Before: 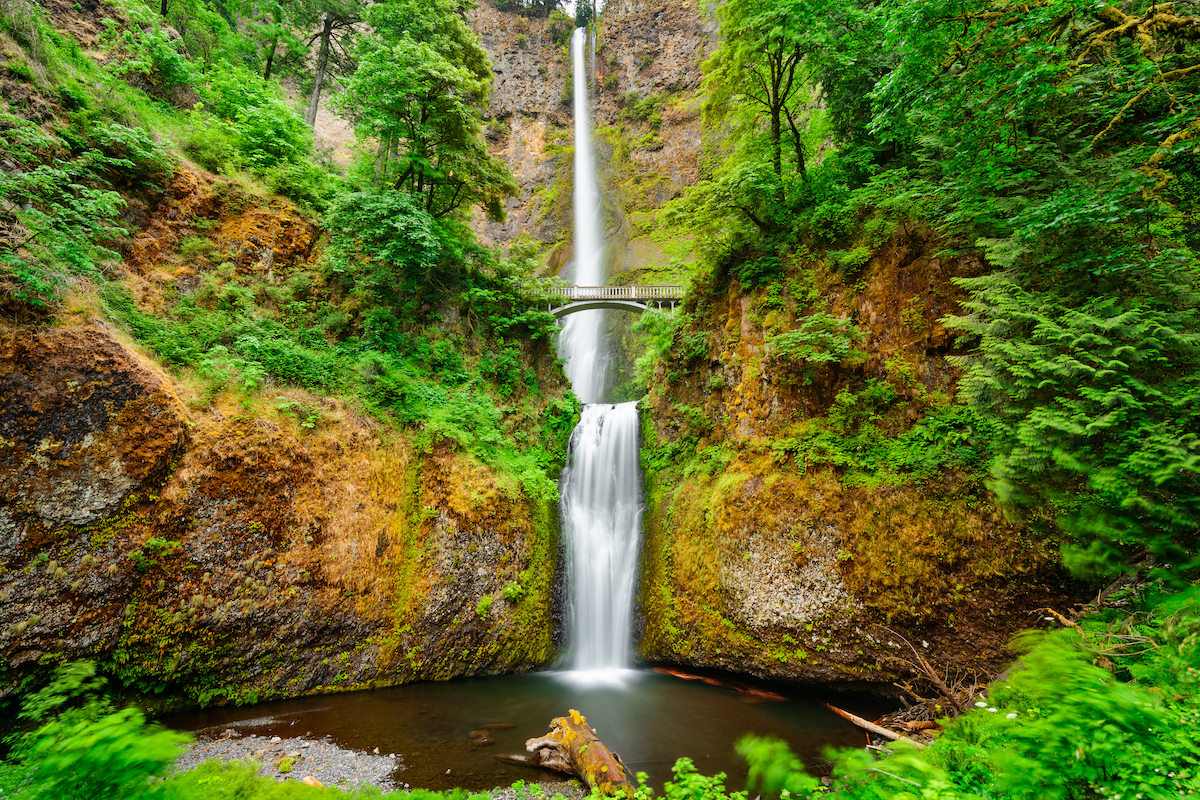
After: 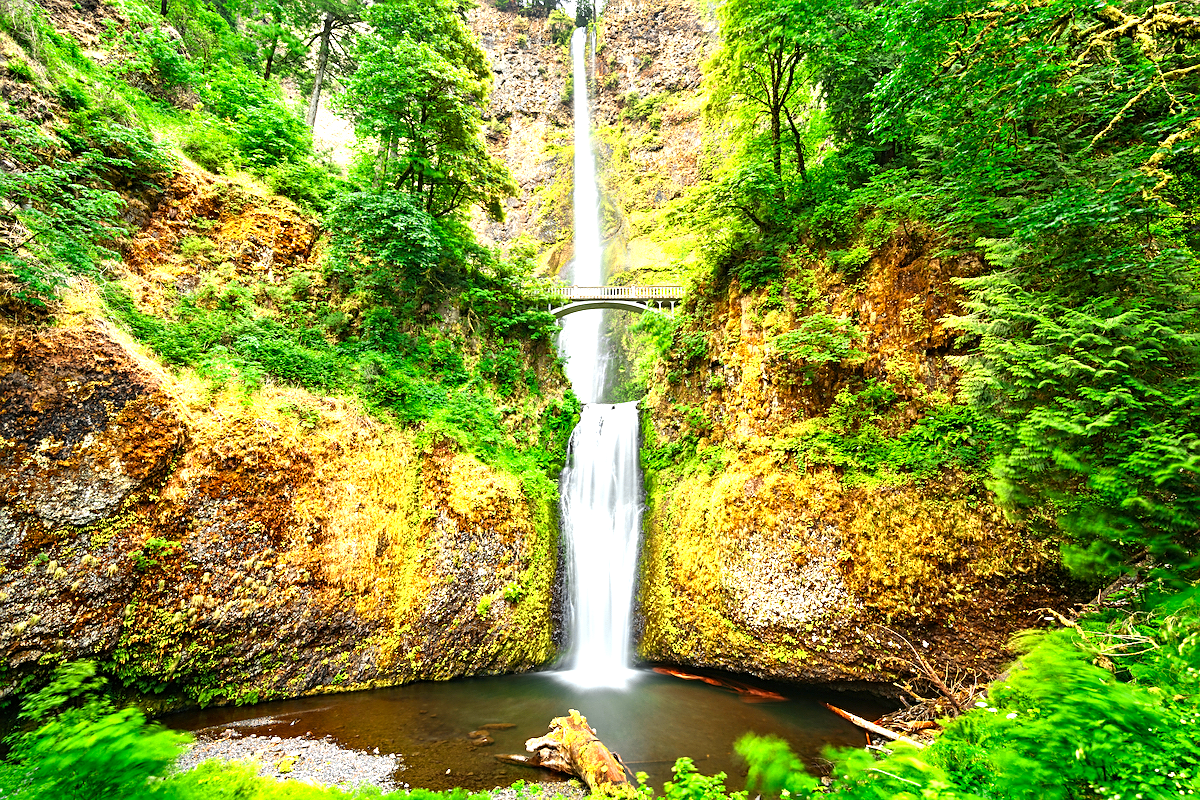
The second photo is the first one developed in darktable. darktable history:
color zones: curves: ch0 [(0.004, 0.305) (0.261, 0.623) (0.389, 0.399) (0.708, 0.571) (0.947, 0.34)]; ch1 [(0.025, 0.645) (0.229, 0.584) (0.326, 0.551) (0.484, 0.262) (0.757, 0.643)]
exposure: exposure 1 EV, compensate highlight preservation false
sharpen: on, module defaults
